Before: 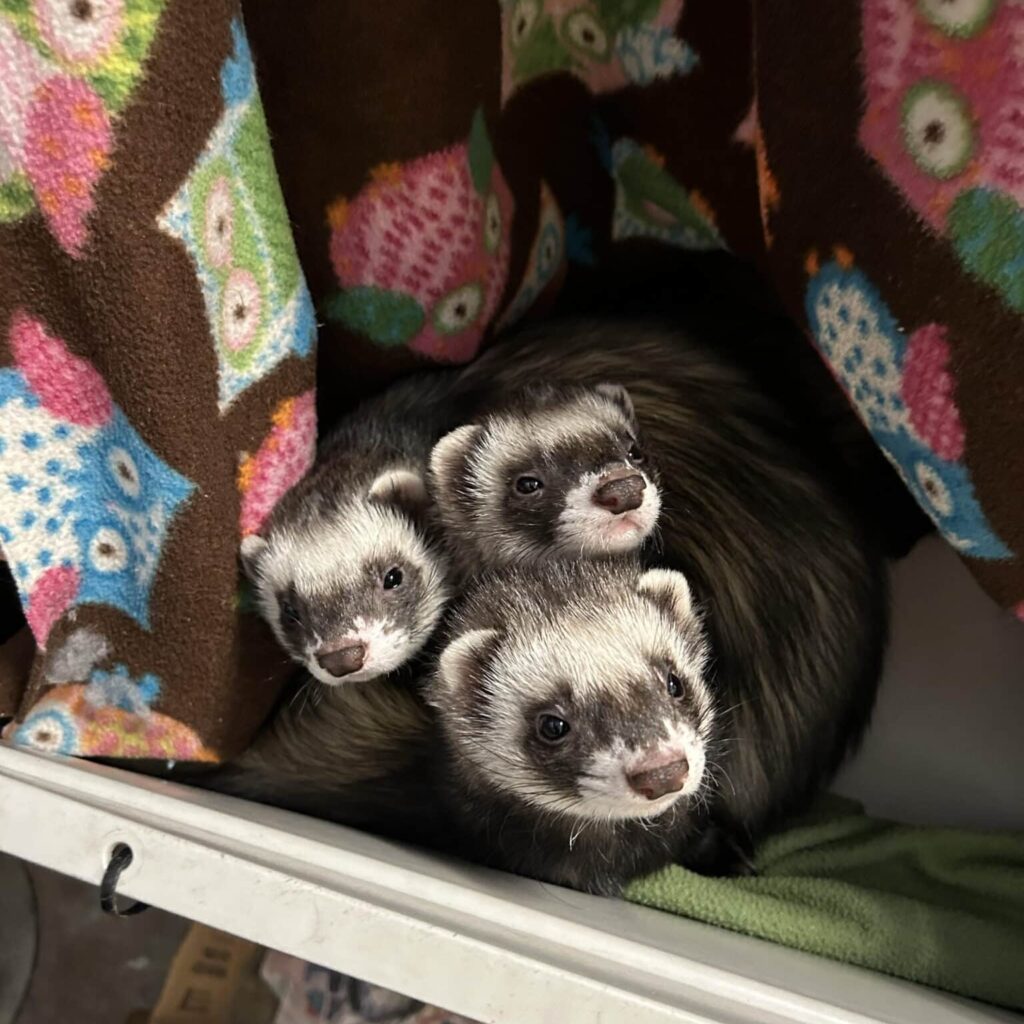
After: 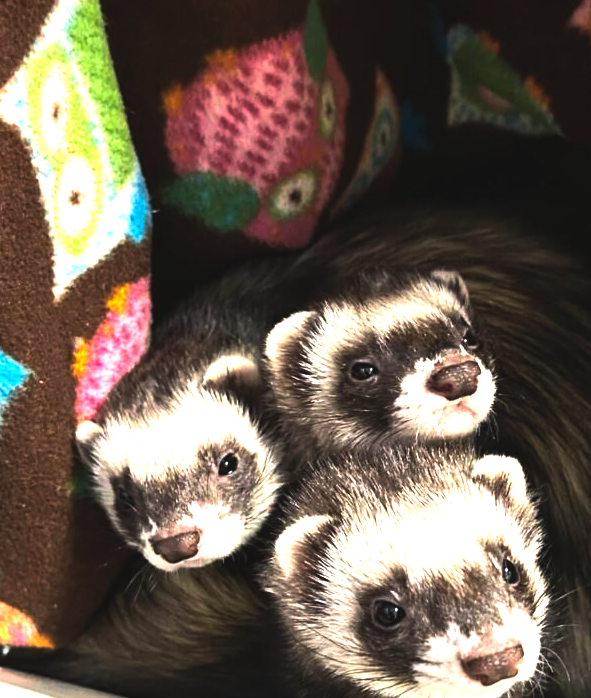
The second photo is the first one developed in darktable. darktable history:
tone curve: curves: ch0 [(0, 0) (0.003, 0.003) (0.011, 0.015) (0.025, 0.031) (0.044, 0.056) (0.069, 0.083) (0.1, 0.113) (0.136, 0.145) (0.177, 0.184) (0.224, 0.225) (0.277, 0.275) (0.335, 0.327) (0.399, 0.385) (0.468, 0.447) (0.543, 0.528) (0.623, 0.611) (0.709, 0.703) (0.801, 0.802) (0.898, 0.902) (1, 1)], preserve colors none
color balance rgb: global offset › luminance 0.71%, perceptual saturation grading › global saturation -11.5%, perceptual brilliance grading › highlights 17.77%, perceptual brilliance grading › mid-tones 31.71%, perceptual brilliance grading › shadows -31.01%, global vibrance 50%
levels: levels [0, 0.394, 0.787]
crop: left 16.202%, top 11.208%, right 26.045%, bottom 20.557%
